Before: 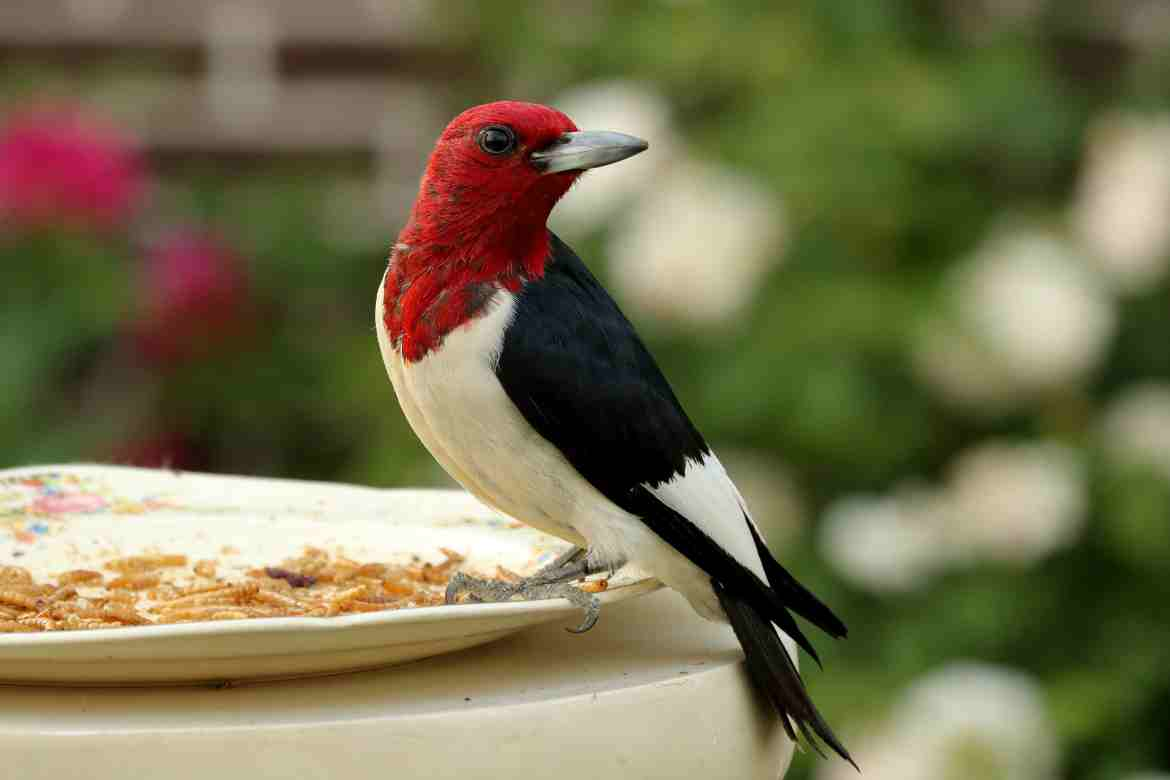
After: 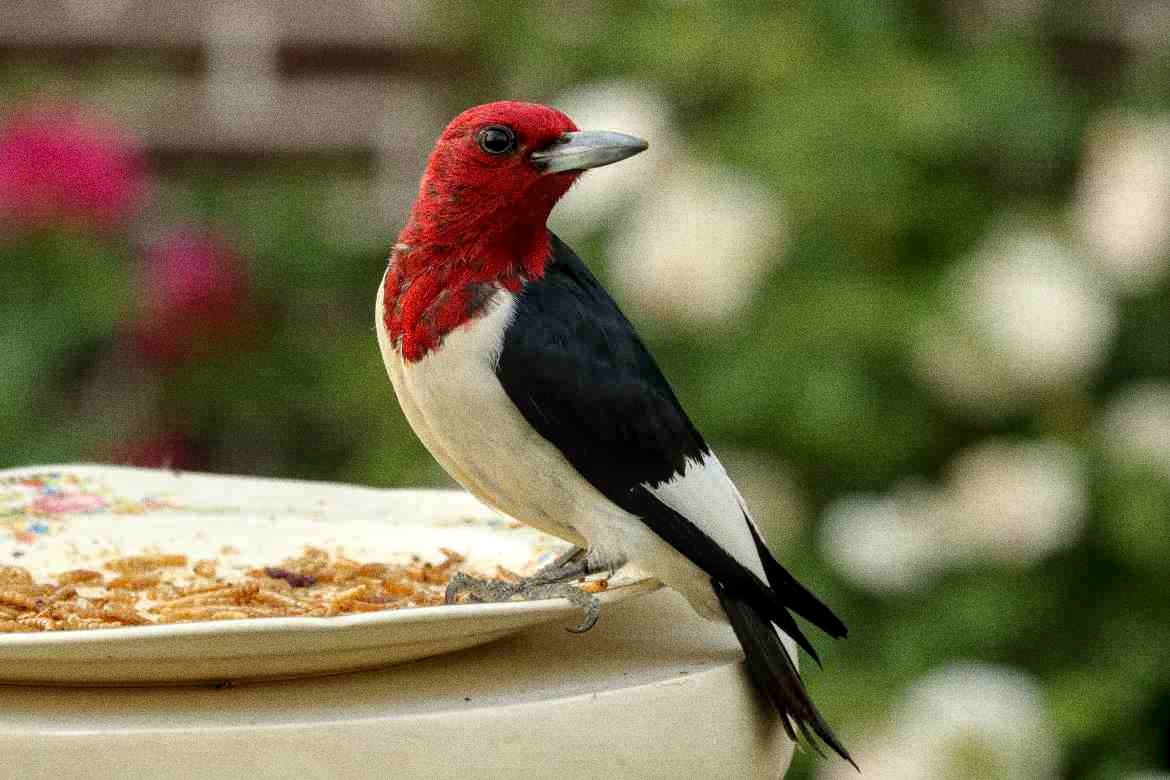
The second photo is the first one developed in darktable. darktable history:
local contrast: on, module defaults
grain: coarseness 8.68 ISO, strength 31.94%
